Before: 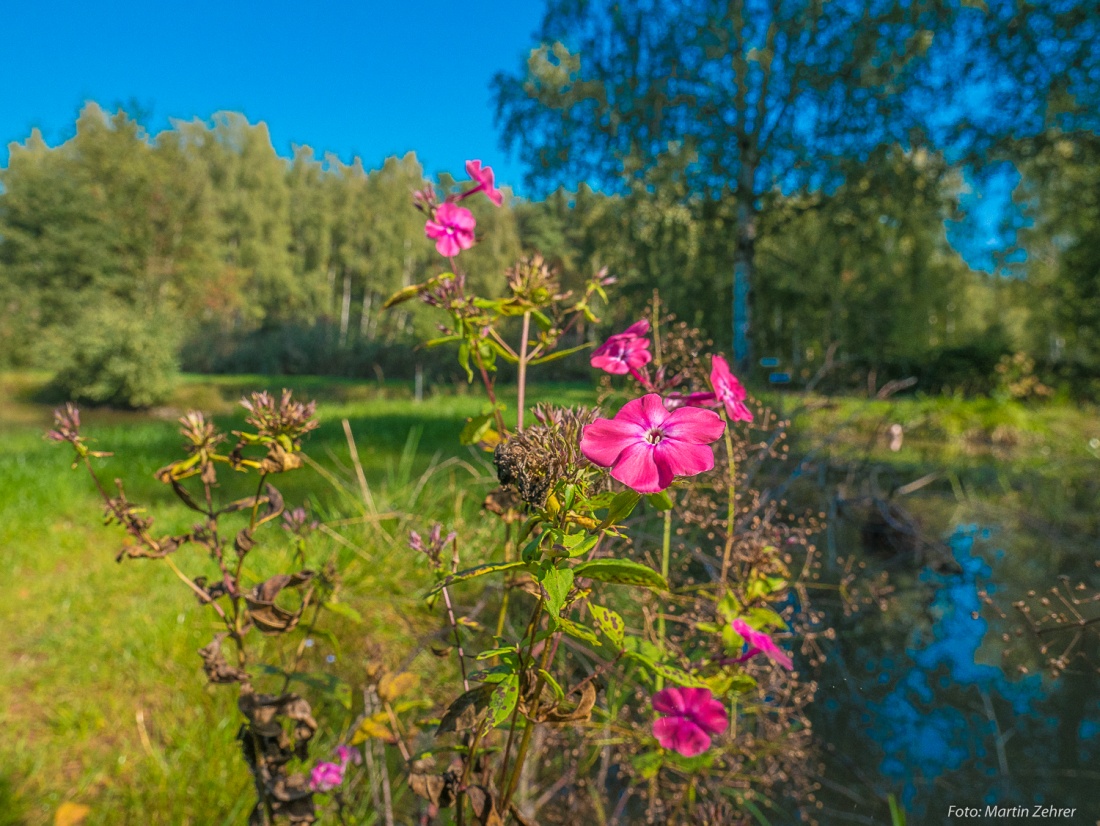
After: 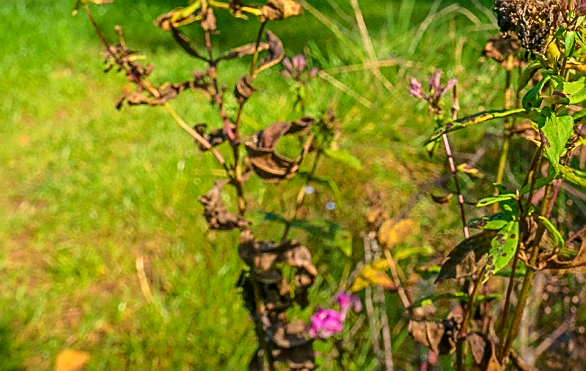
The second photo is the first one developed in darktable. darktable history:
sharpen: on, module defaults
base curve: preserve colors none
crop and rotate: top 54.935%, right 46.681%, bottom 0.141%
tone curve: curves: ch0 [(0, 0) (0.234, 0.191) (0.48, 0.534) (0.608, 0.667) (0.725, 0.809) (0.864, 0.922) (1, 1)]; ch1 [(0, 0) (0.453, 0.43) (0.5, 0.5) (0.615, 0.649) (1, 1)]; ch2 [(0, 0) (0.5, 0.5) (0.586, 0.617) (1, 1)], color space Lab, independent channels, preserve colors none
